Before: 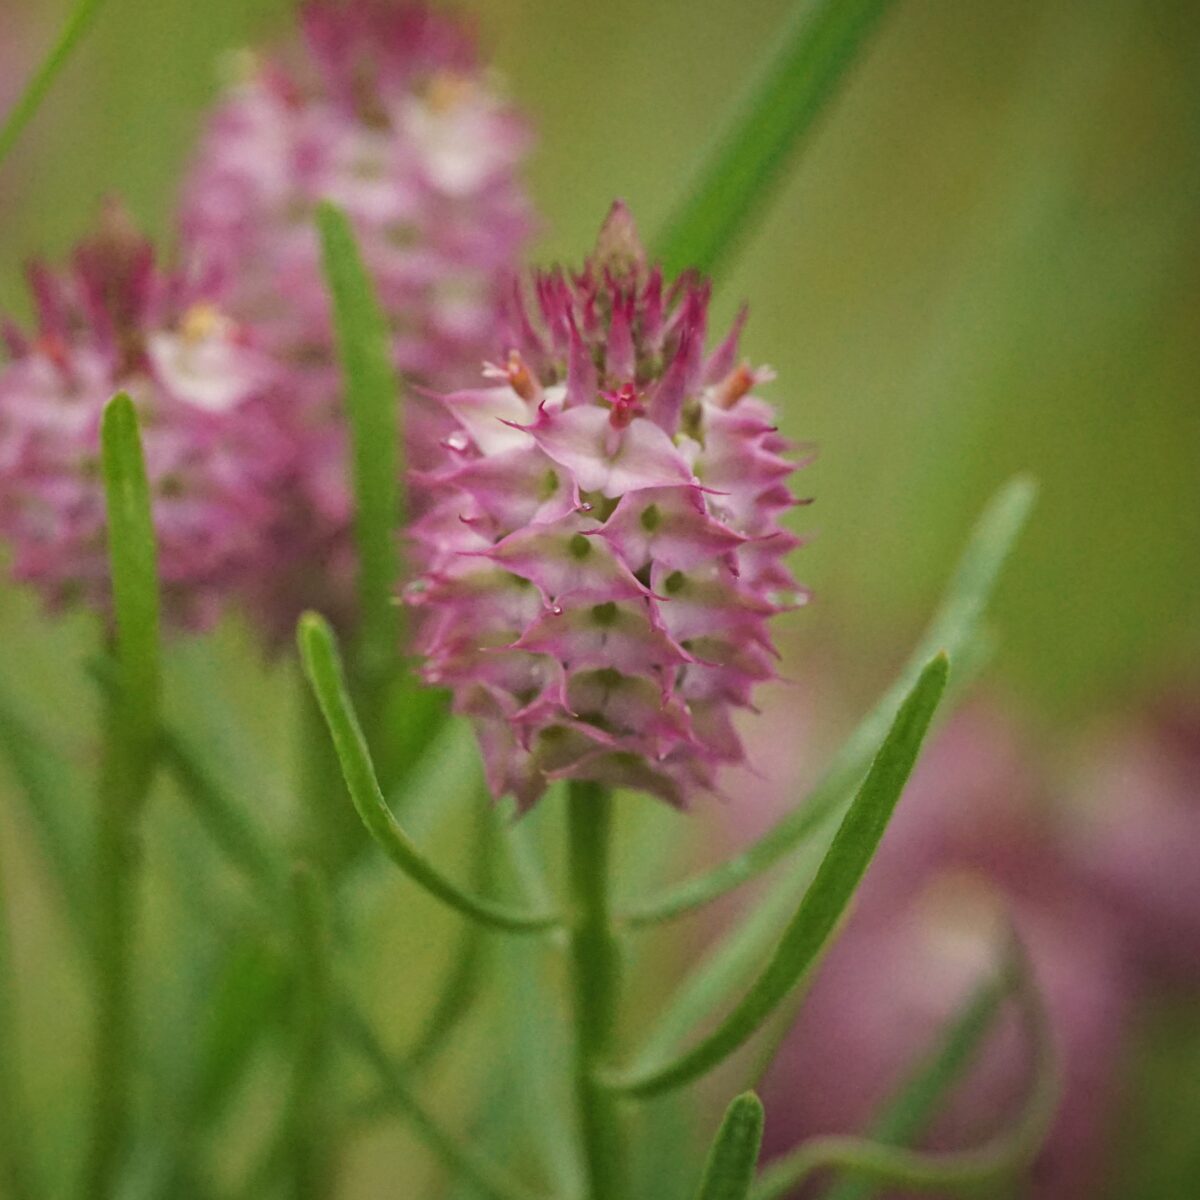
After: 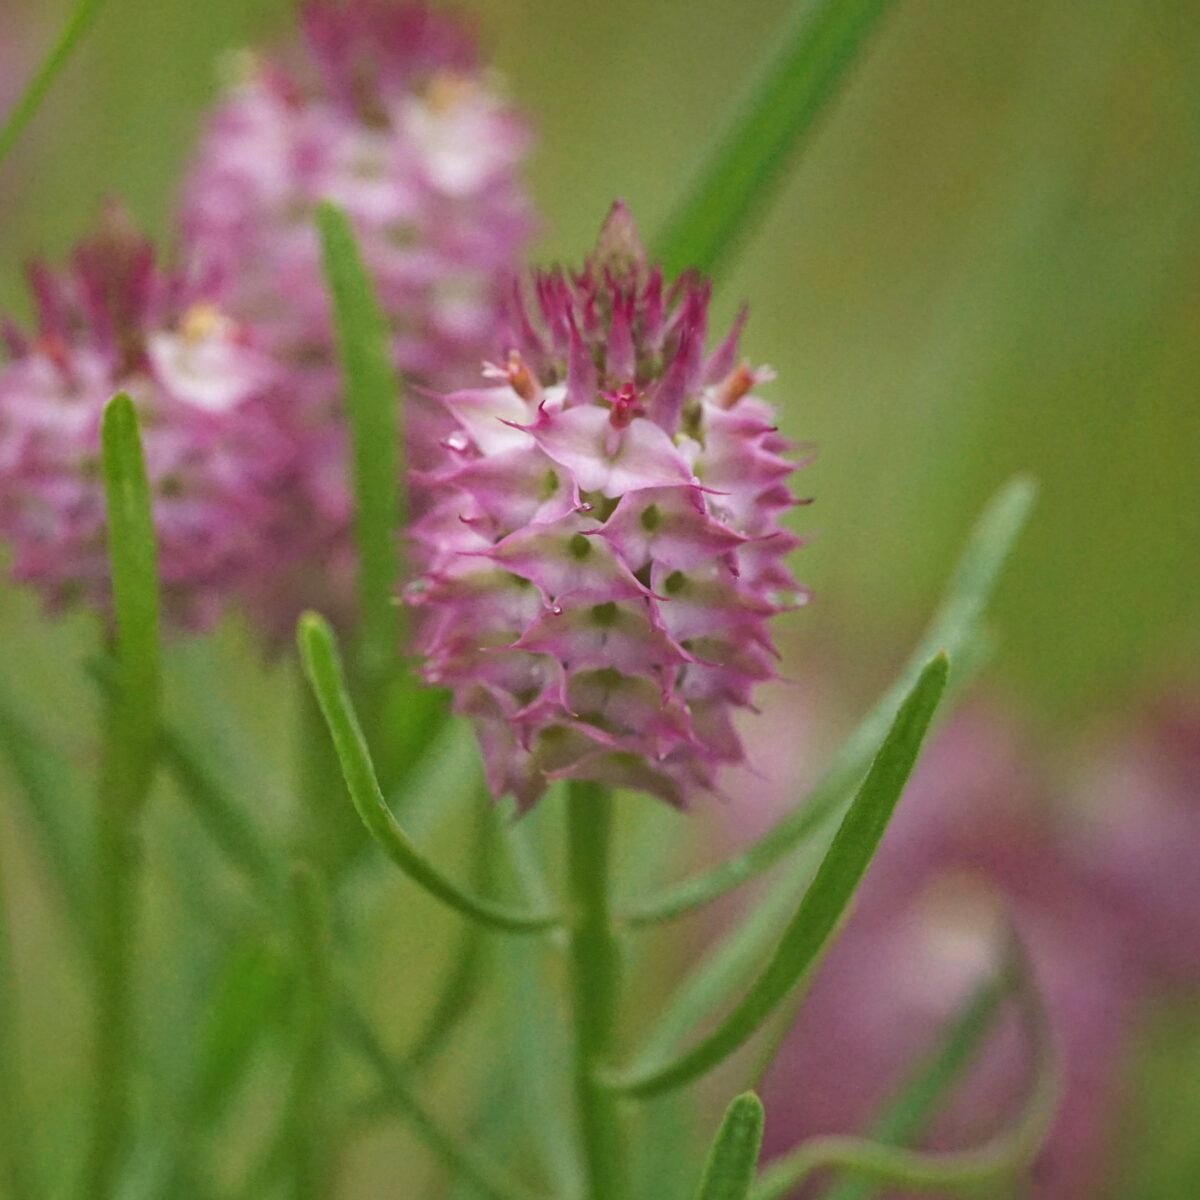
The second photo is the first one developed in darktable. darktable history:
white balance: red 0.984, blue 1.059
tone equalizer: -8 EV -0.528 EV, -7 EV -0.319 EV, -6 EV -0.083 EV, -5 EV 0.413 EV, -4 EV 0.985 EV, -3 EV 0.791 EV, -2 EV -0.01 EV, -1 EV 0.14 EV, +0 EV -0.012 EV, smoothing 1
